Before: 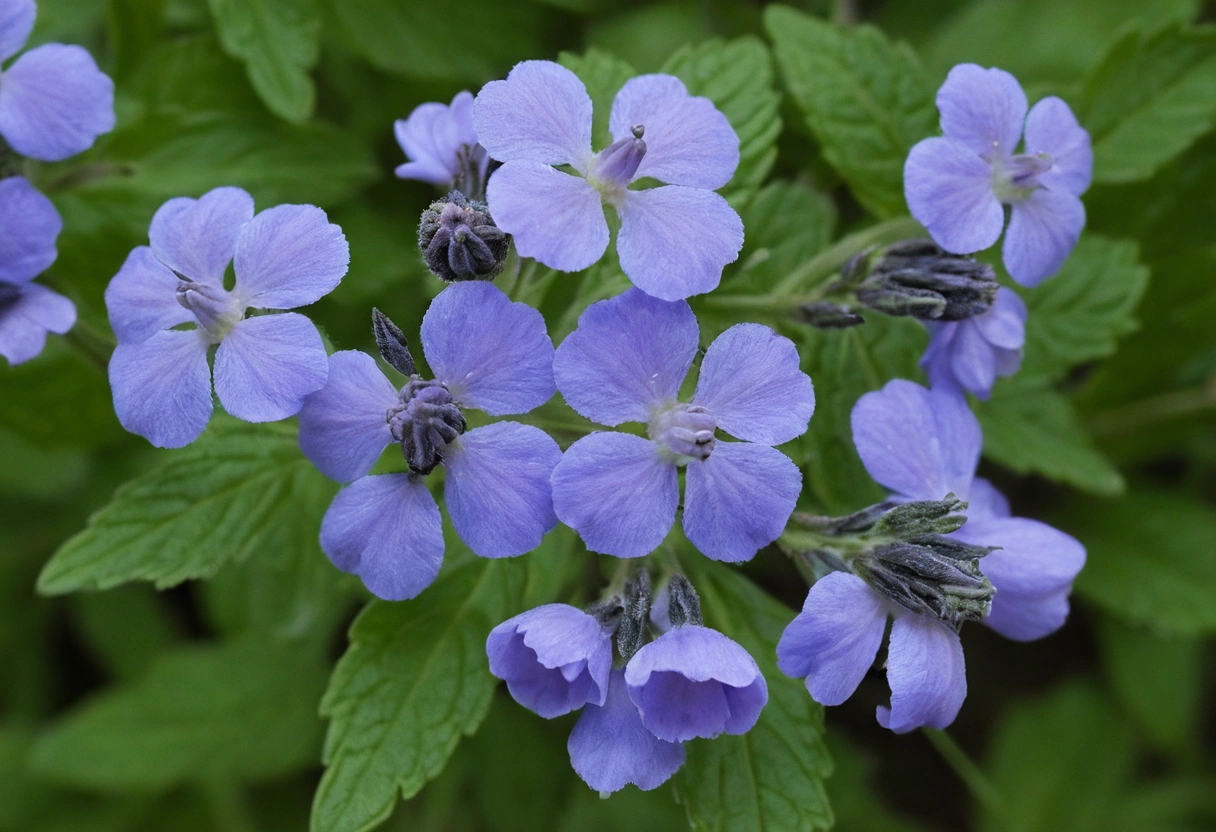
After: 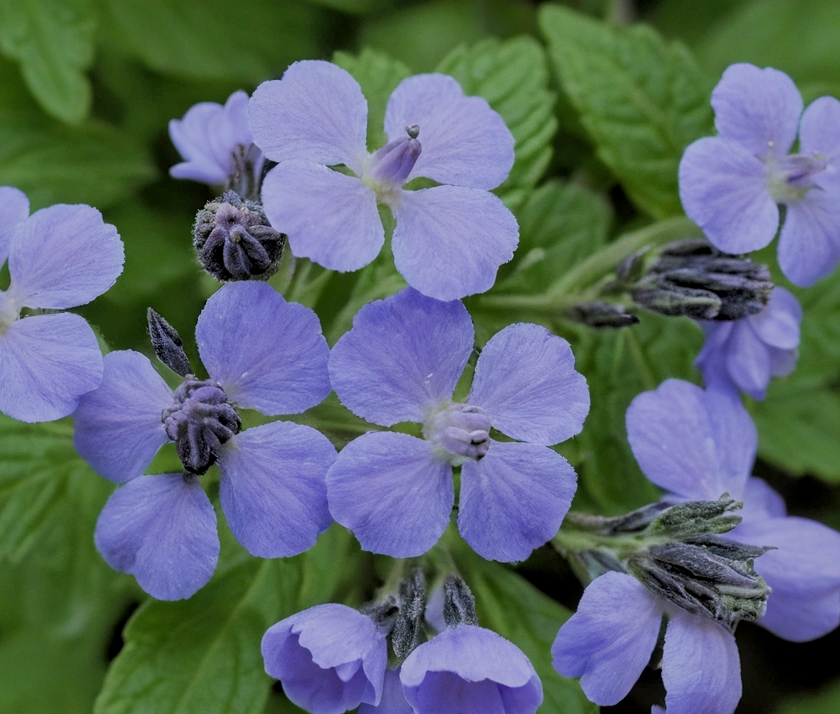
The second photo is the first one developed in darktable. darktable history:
filmic rgb: black relative exposure -7.65 EV, white relative exposure 4.56 EV, hardness 3.61
local contrast: on, module defaults
crop: left 18.551%, right 12.312%, bottom 14.118%
shadows and highlights: shadows 59.85, highlights -59.96
